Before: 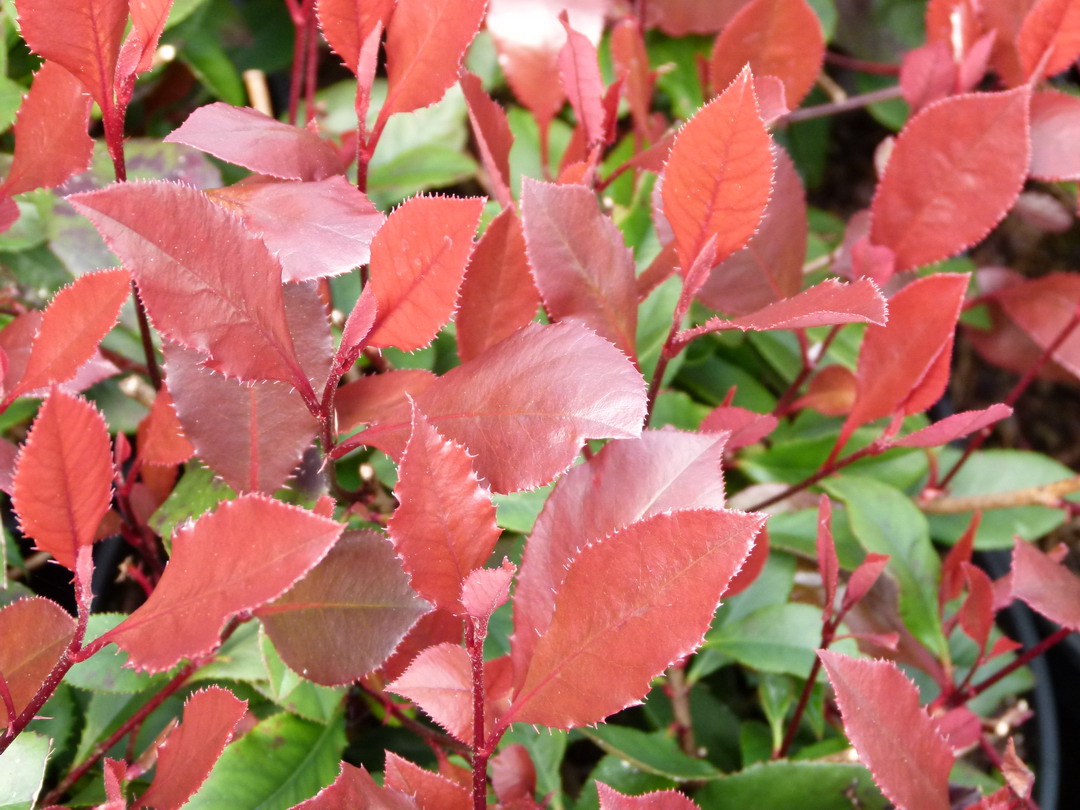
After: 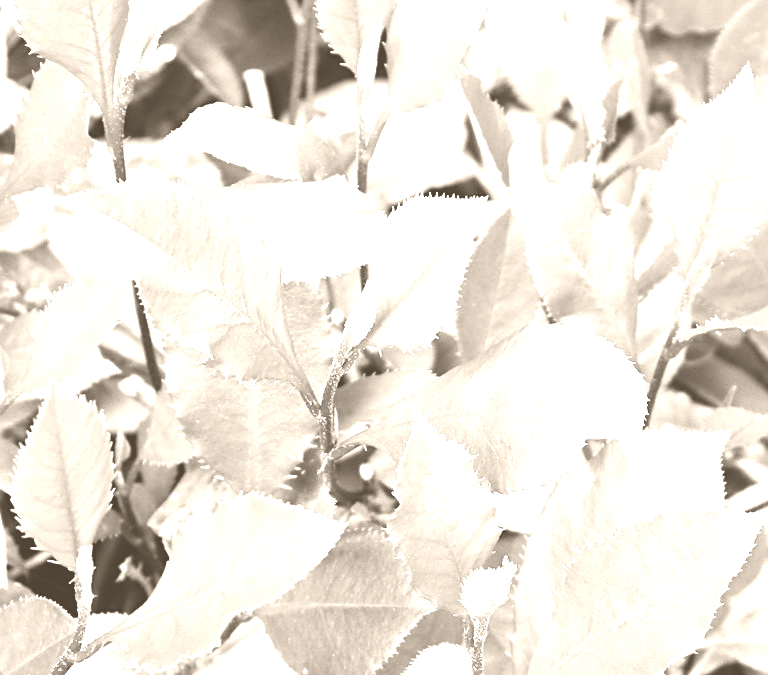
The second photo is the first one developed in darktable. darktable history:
contrast brightness saturation: contrast 0.07, brightness 0.08, saturation 0.18
sharpen: on, module defaults
color balance rgb: perceptual saturation grading › global saturation 30%, global vibrance 20%
colorize: hue 34.49°, saturation 35.33%, source mix 100%, version 1
crop: right 28.885%, bottom 16.626%
tone equalizer: -8 EV -0.75 EV, -7 EV -0.7 EV, -6 EV -0.6 EV, -5 EV -0.4 EV, -3 EV 0.4 EV, -2 EV 0.6 EV, -1 EV 0.7 EV, +0 EV 0.75 EV, edges refinement/feathering 500, mask exposure compensation -1.57 EV, preserve details no
